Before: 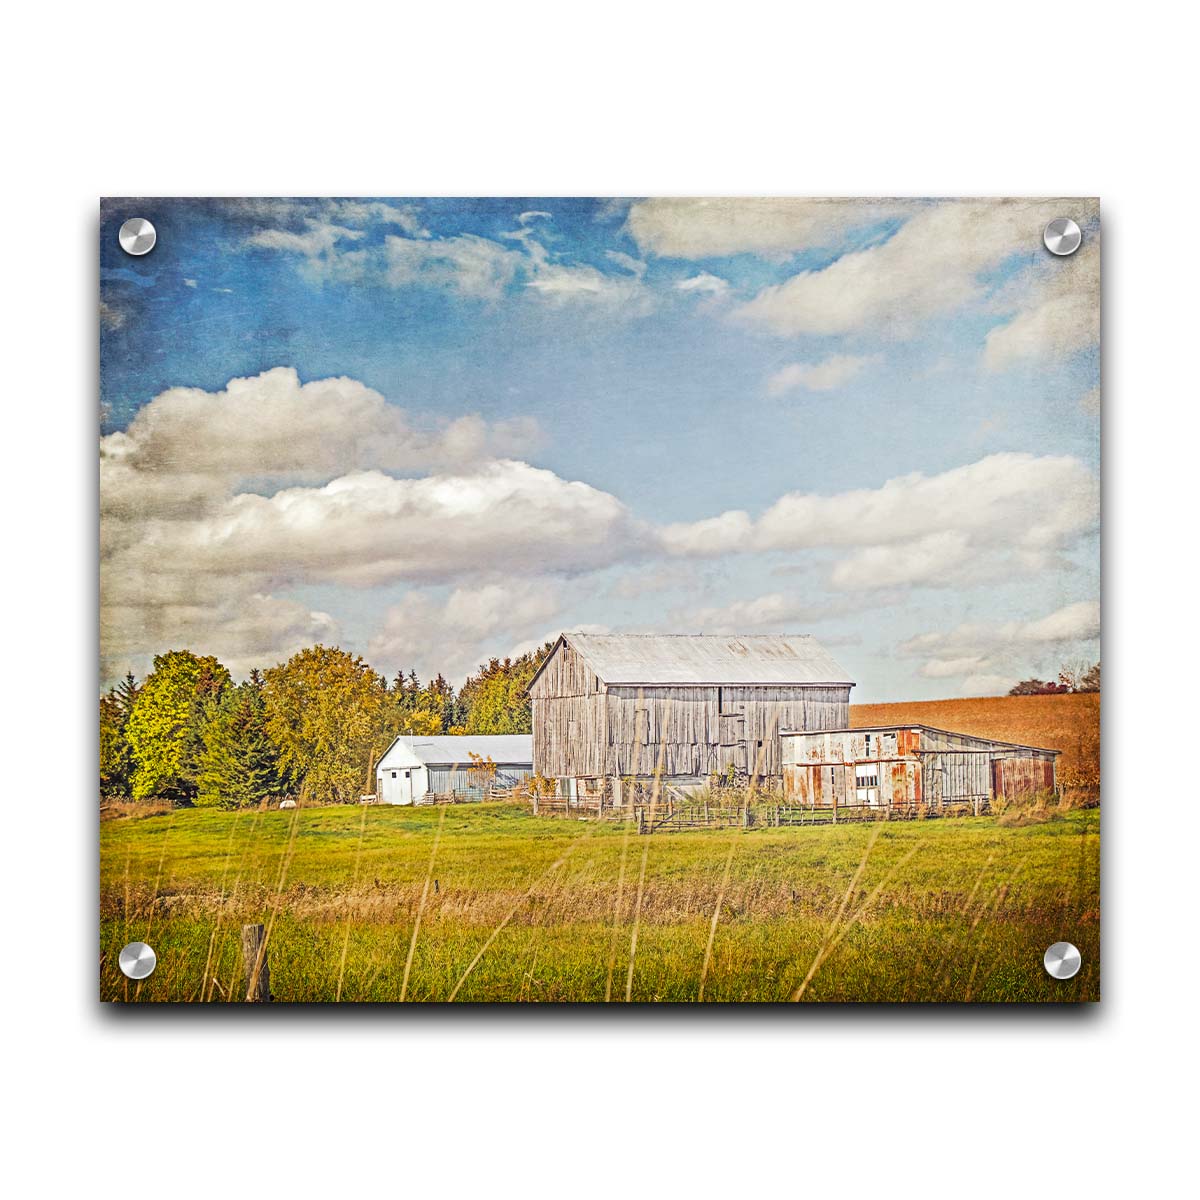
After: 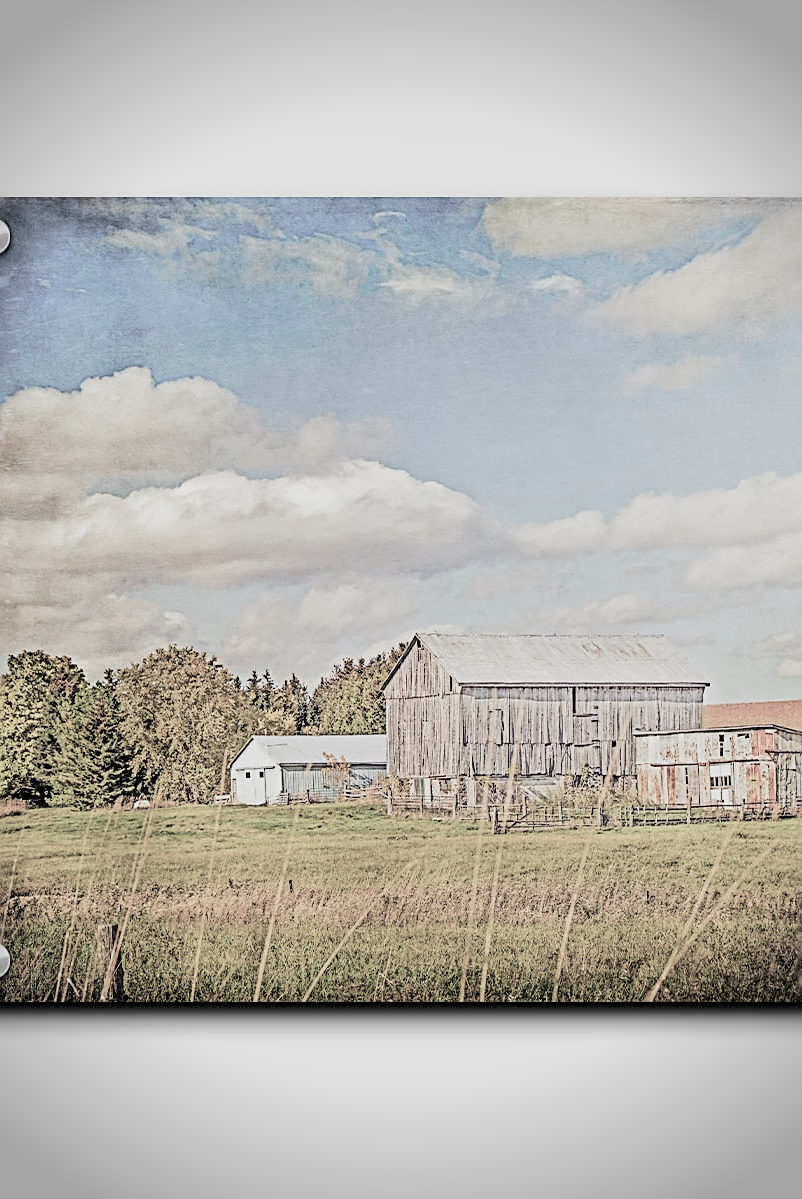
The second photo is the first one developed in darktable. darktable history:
crop and rotate: left 12.245%, right 20.892%
sharpen: on, module defaults
tone equalizer: on, module defaults
shadows and highlights: shadows 24.83, highlights -24.99
filmic rgb: black relative exposure -5.11 EV, white relative exposure 4 EV, hardness 2.9, contrast 1.297, highlights saturation mix -29.82%, color science v4 (2020)
vignetting: fall-off radius 32.57%
color balance rgb: power › hue 313.95°, linear chroma grading › global chroma 14.558%, perceptual saturation grading › global saturation 19.658%, perceptual brilliance grading › mid-tones 10.19%, perceptual brilliance grading › shadows 14.749%
